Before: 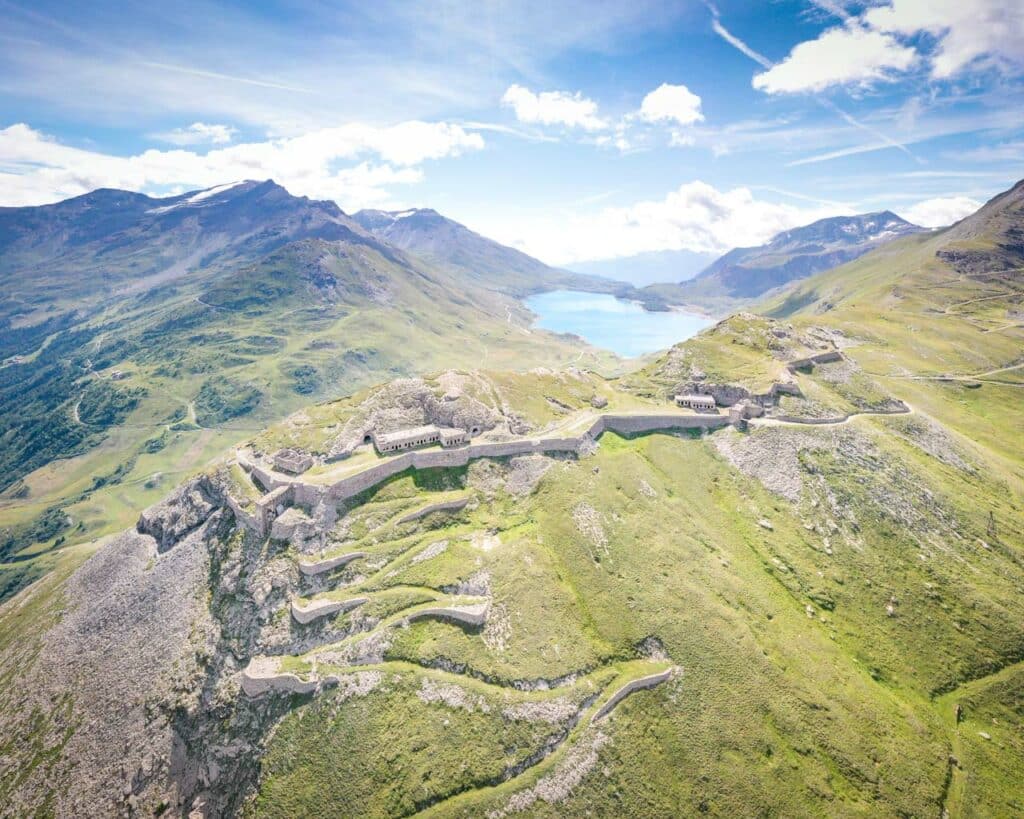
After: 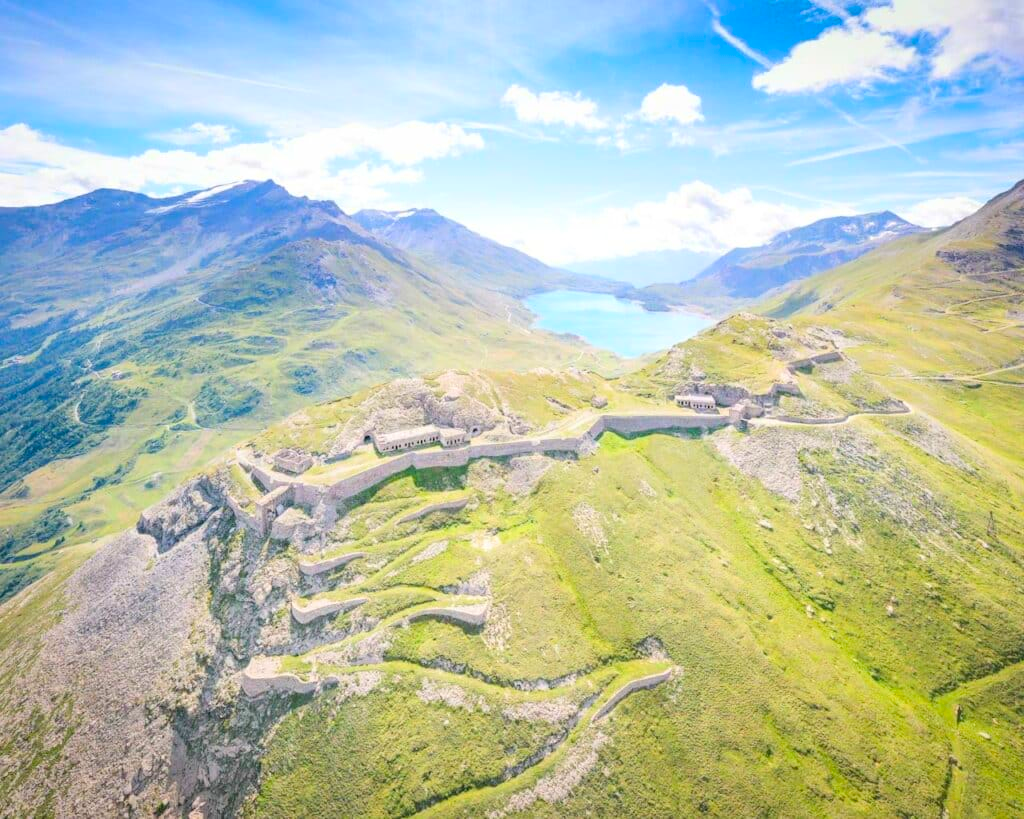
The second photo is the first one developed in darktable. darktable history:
exposure: compensate highlight preservation false
contrast brightness saturation: contrast 0.07, brightness 0.18, saturation 0.4
